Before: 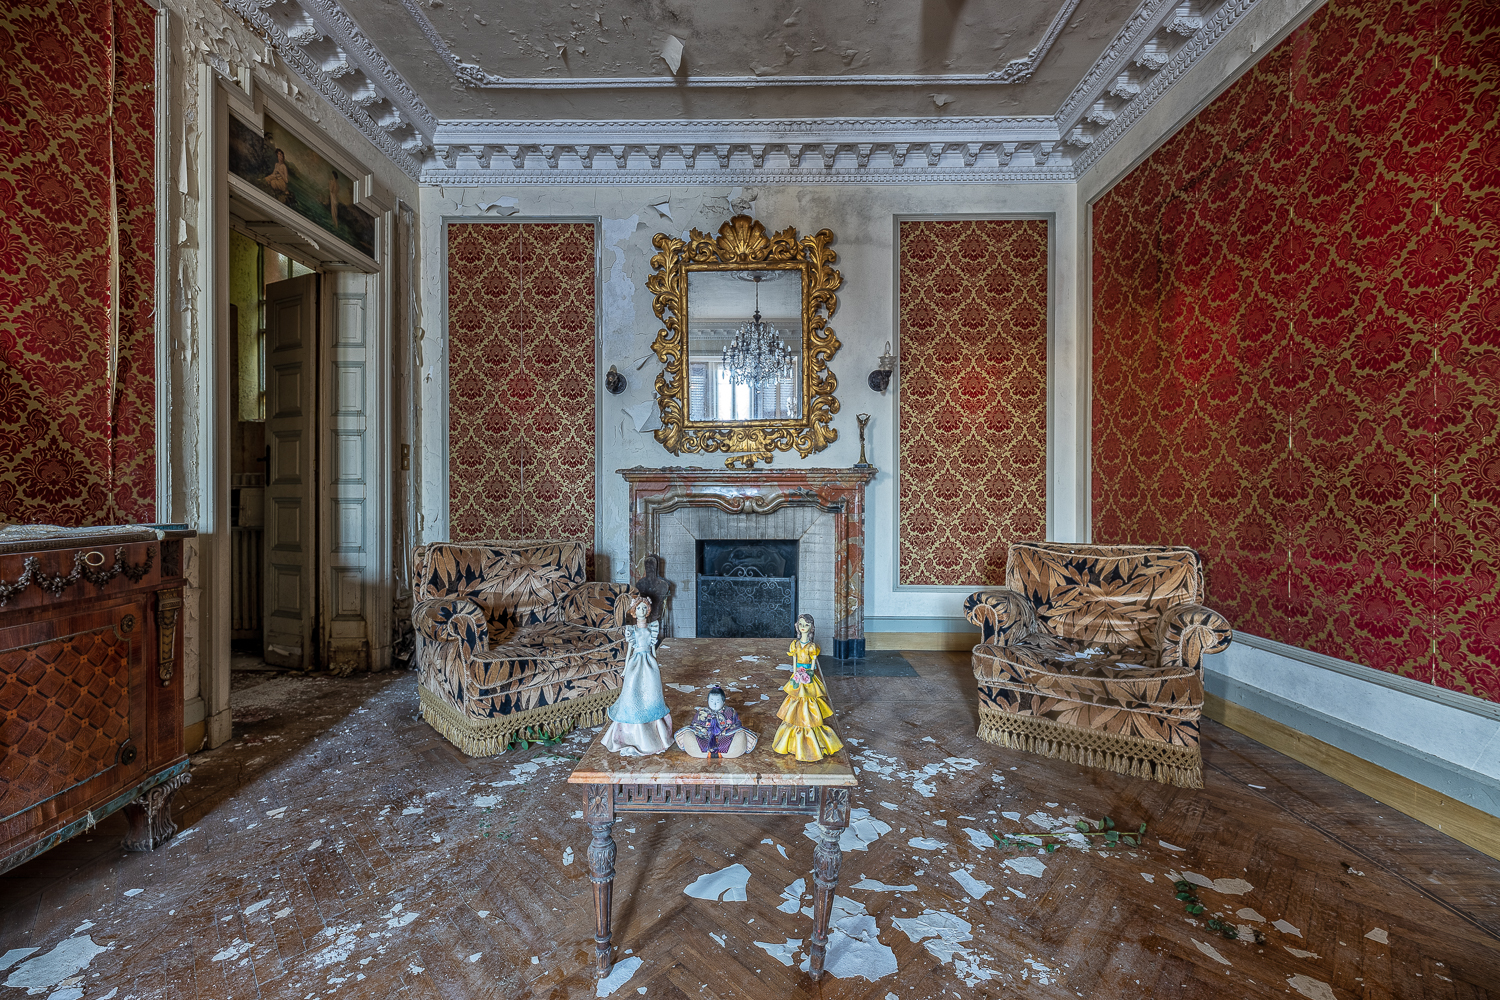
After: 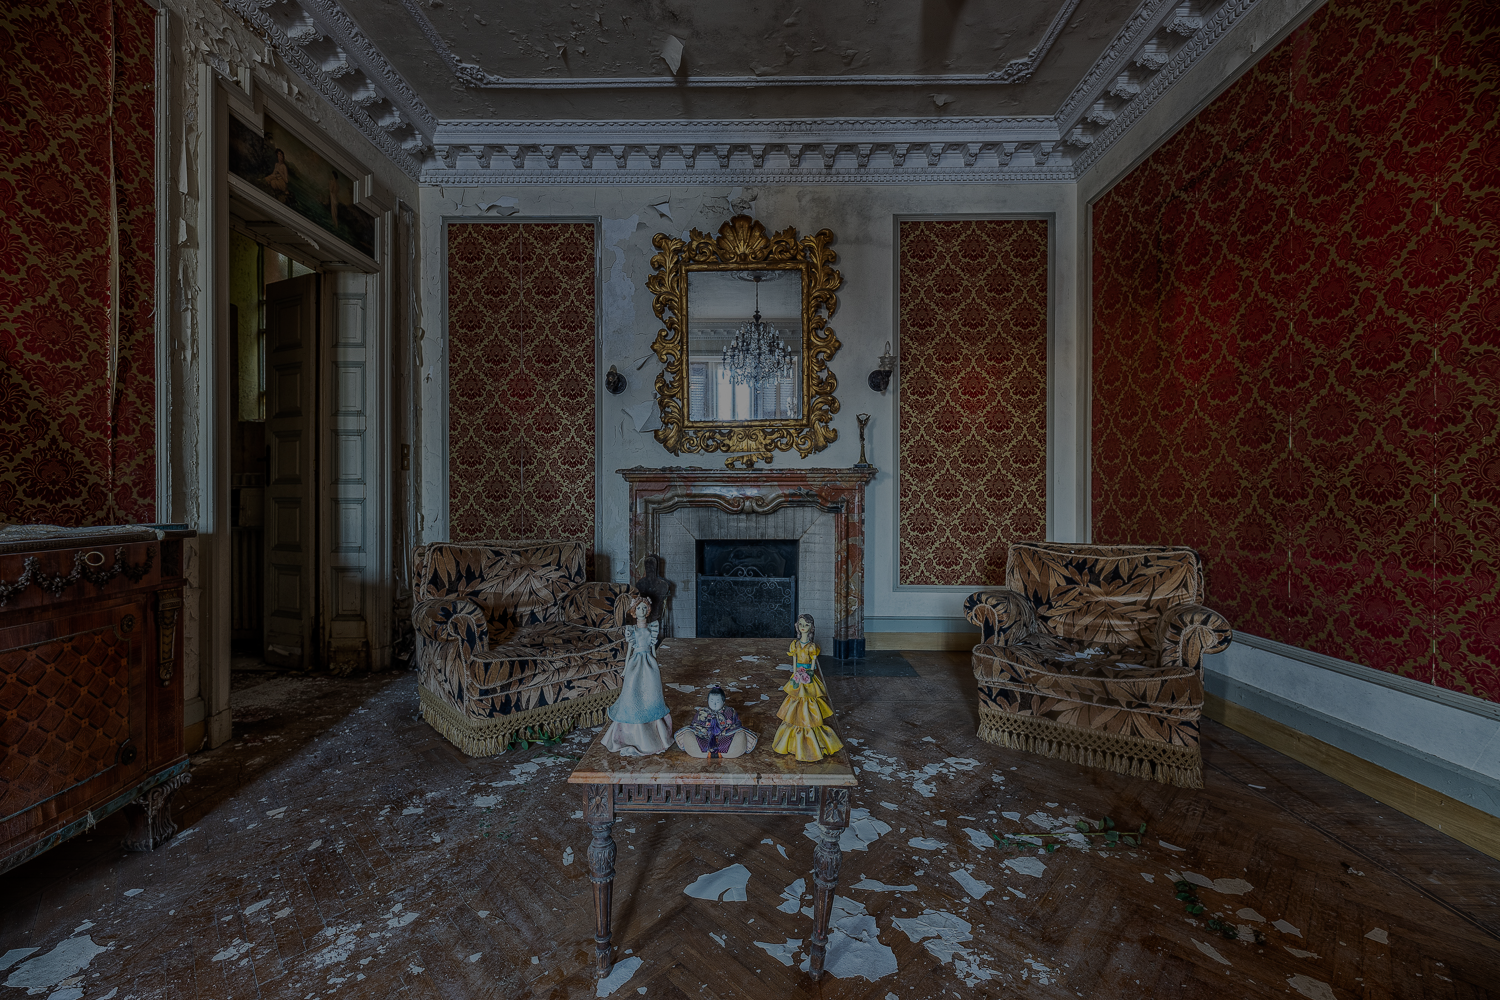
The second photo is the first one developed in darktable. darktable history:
tone equalizer: -8 EV -1.97 EV, -7 EV -1.99 EV, -6 EV -1.99 EV, -5 EV -1.97 EV, -4 EV -2 EV, -3 EV -1.97 EV, -2 EV -1.99 EV, -1 EV -1.62 EV, +0 EV -1.98 EV
